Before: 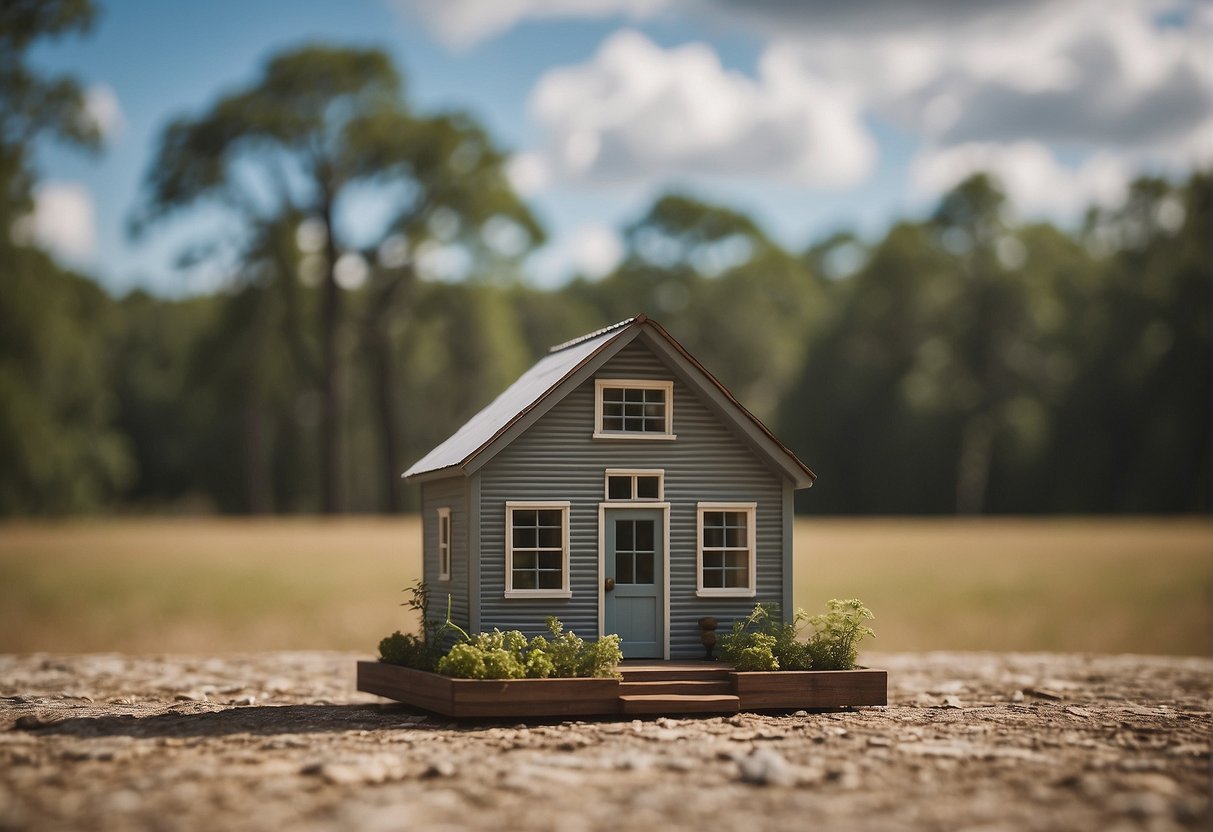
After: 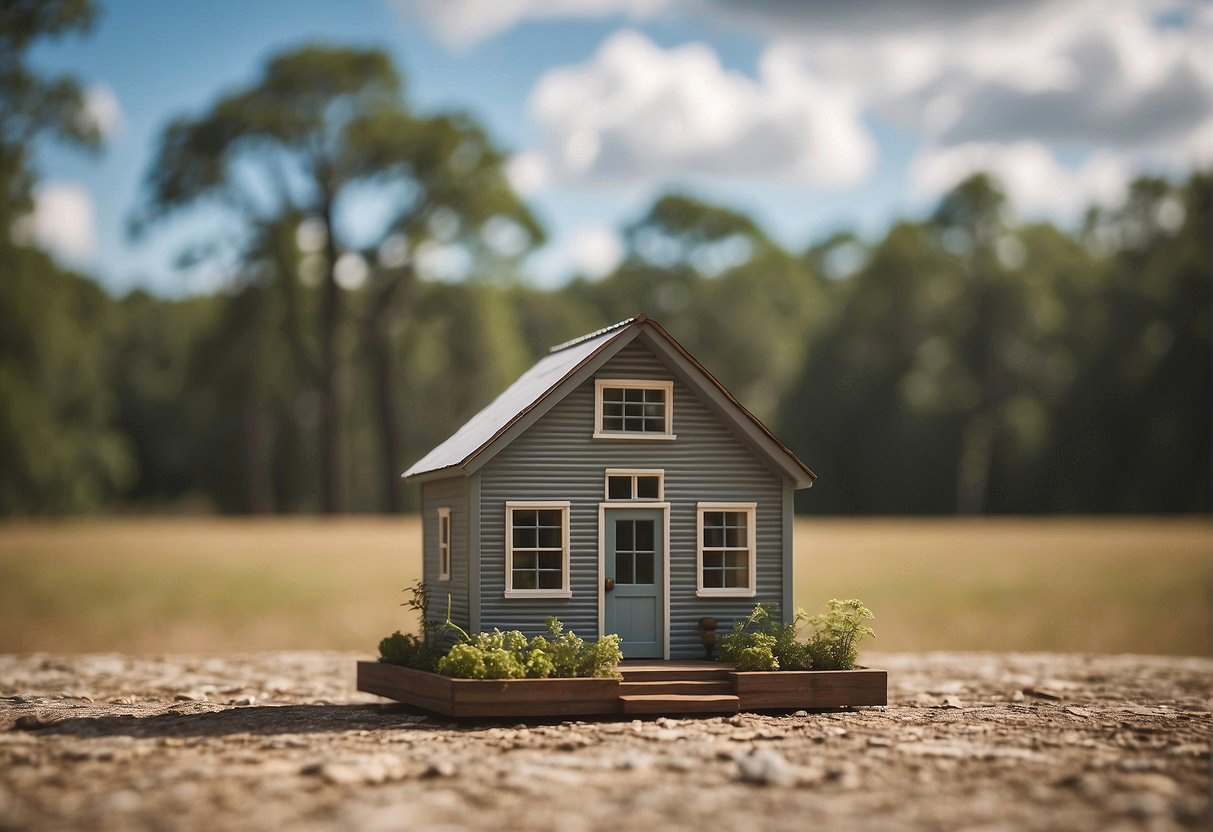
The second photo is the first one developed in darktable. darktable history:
exposure: exposure 0.173 EV, compensate highlight preservation false
